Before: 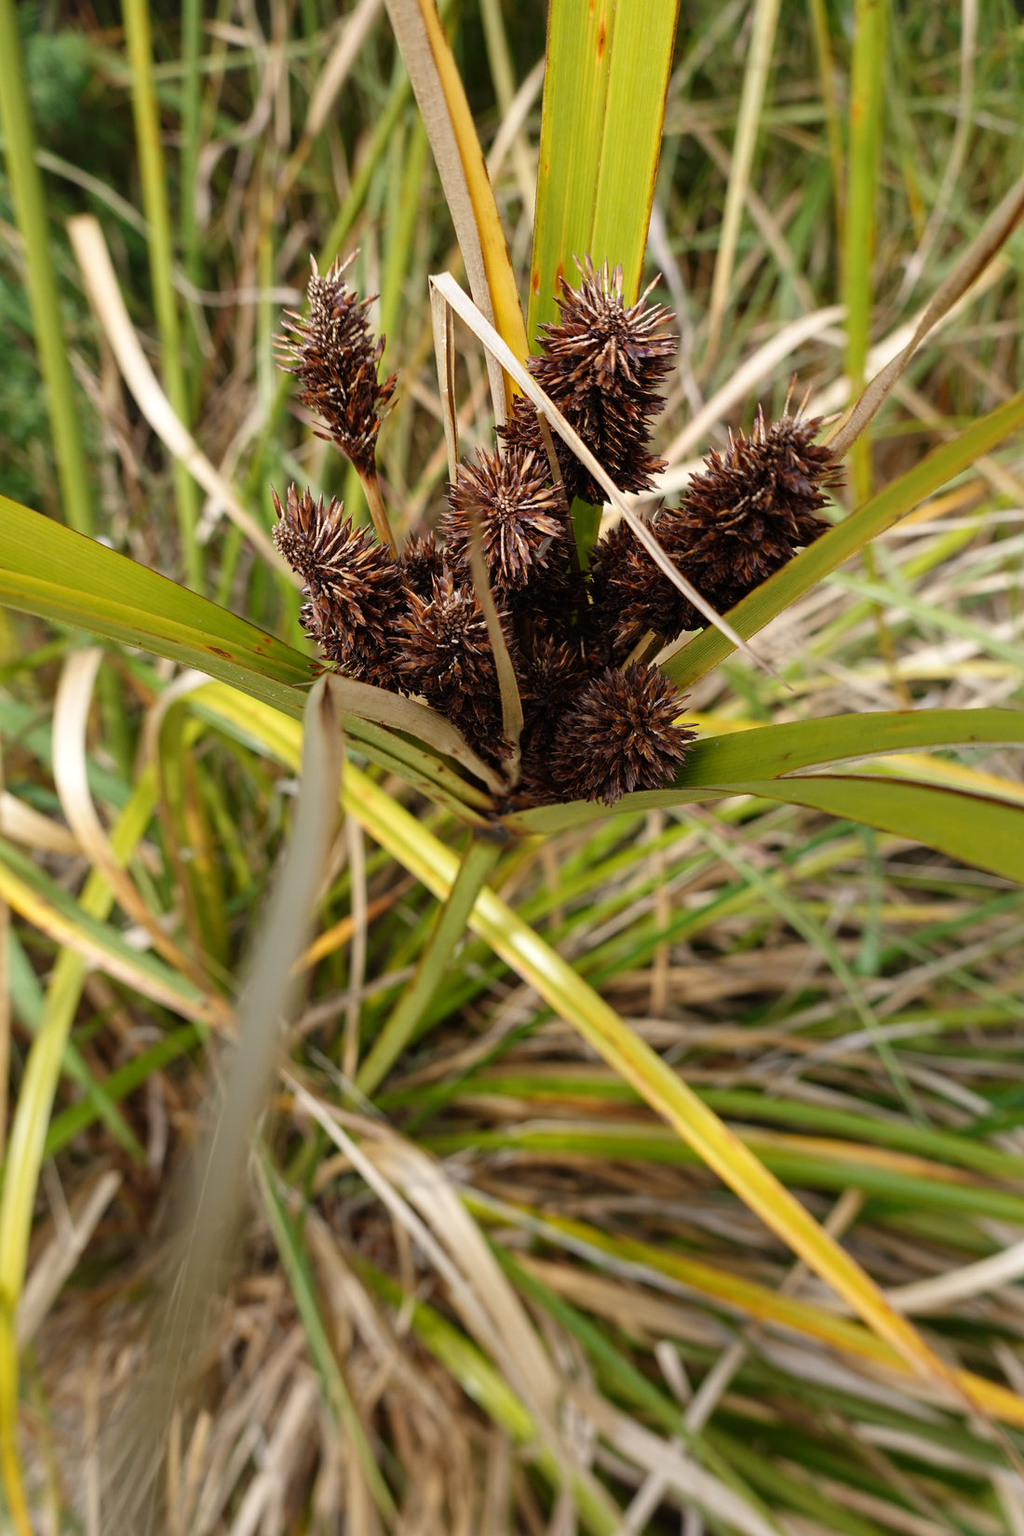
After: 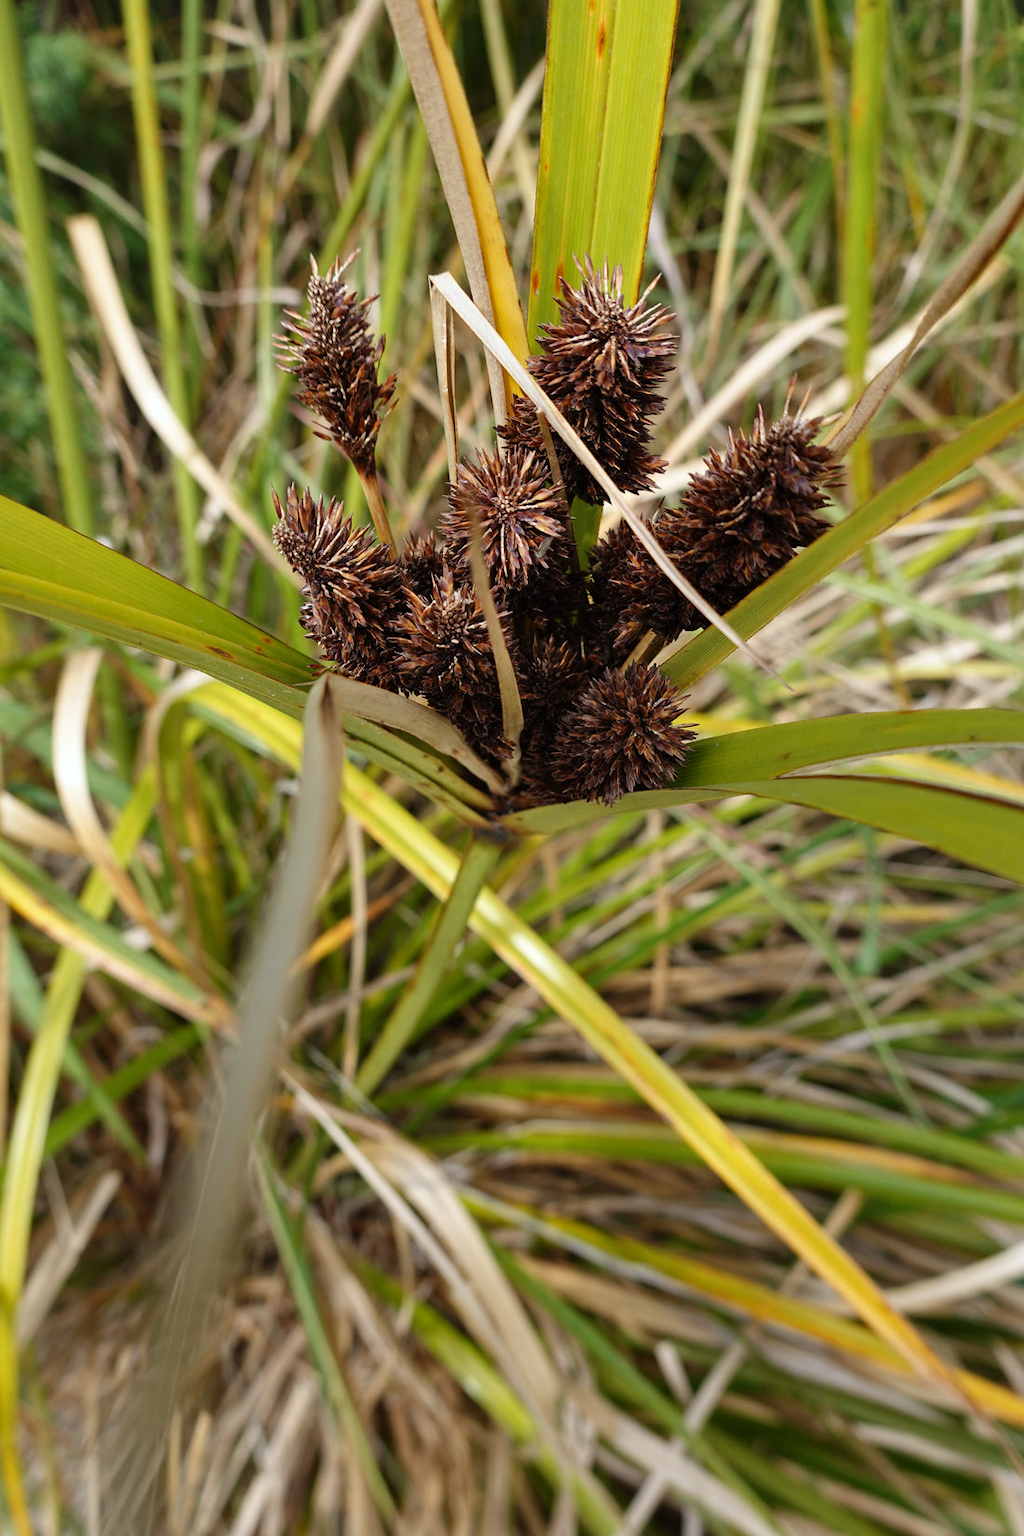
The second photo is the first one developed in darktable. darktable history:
shadows and highlights: low approximation 0.01, soften with gaussian
white balance: red 0.982, blue 1.018
